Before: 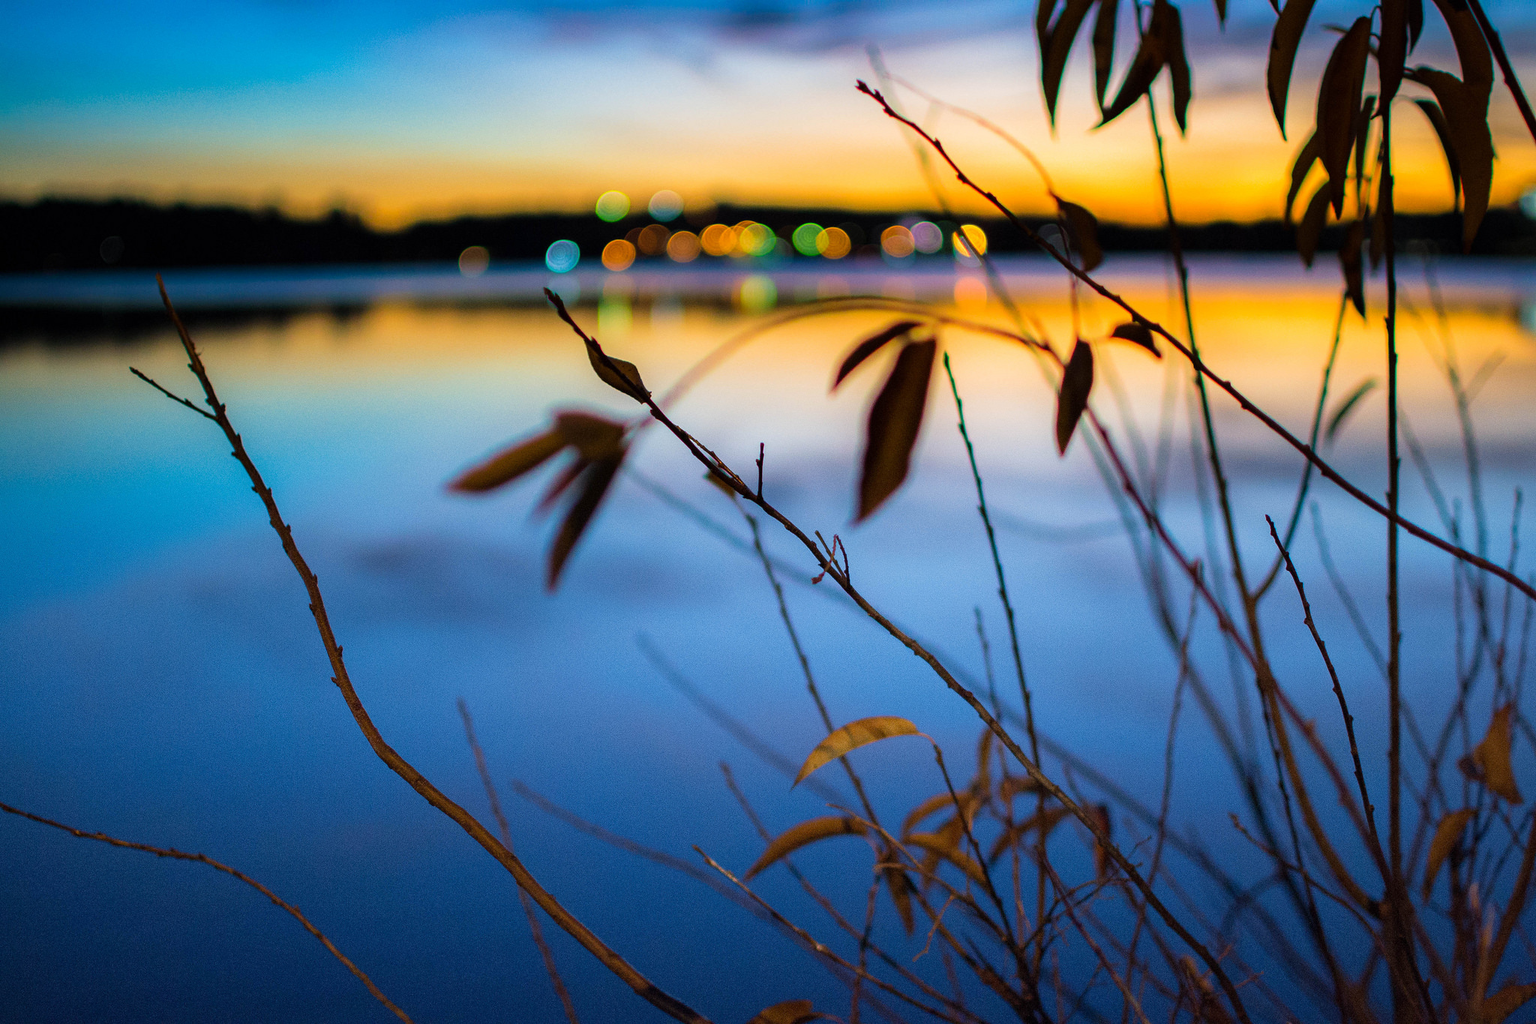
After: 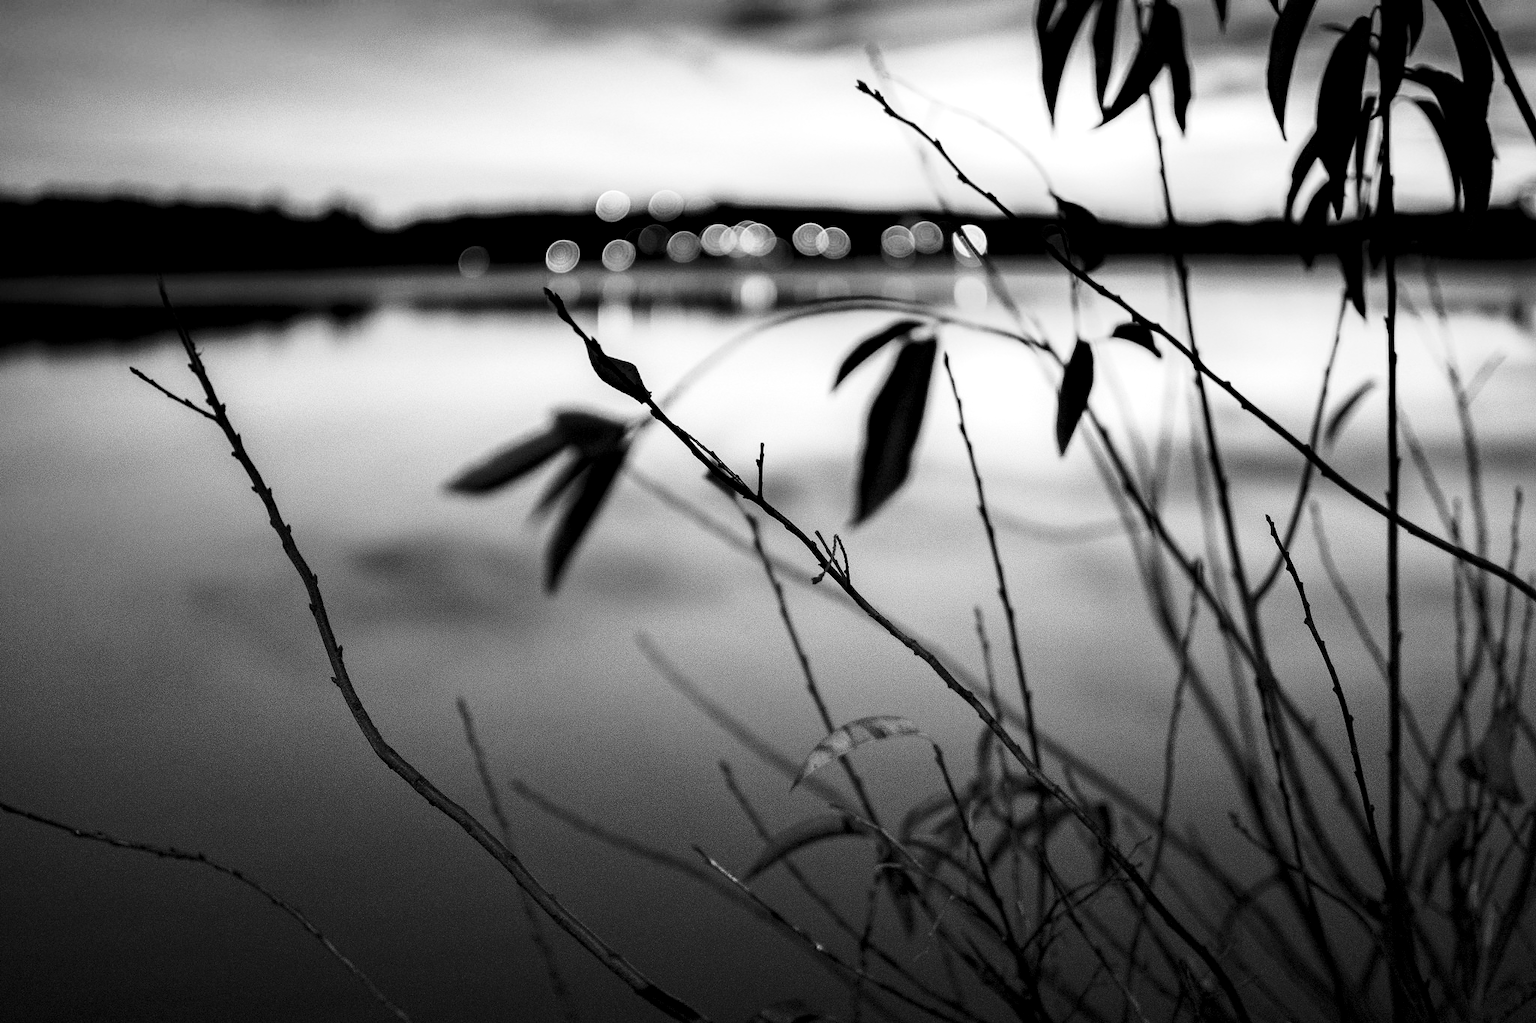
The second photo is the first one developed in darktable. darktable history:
monochrome: a -6.99, b 35.61, size 1.4
local contrast: highlights 123%, shadows 126%, detail 140%, midtone range 0.254
tone curve: curves: ch0 [(0, 0.031) (0.145, 0.106) (0.319, 0.269) (0.495, 0.544) (0.707, 0.833) (0.859, 0.931) (1, 0.967)]; ch1 [(0, 0) (0.279, 0.218) (0.424, 0.411) (0.495, 0.504) (0.538, 0.55) (0.578, 0.595) (0.707, 0.778) (1, 1)]; ch2 [(0, 0) (0.125, 0.089) (0.353, 0.329) (0.436, 0.432) (0.552, 0.554) (0.615, 0.674) (1, 1)], color space Lab, independent channels, preserve colors none
